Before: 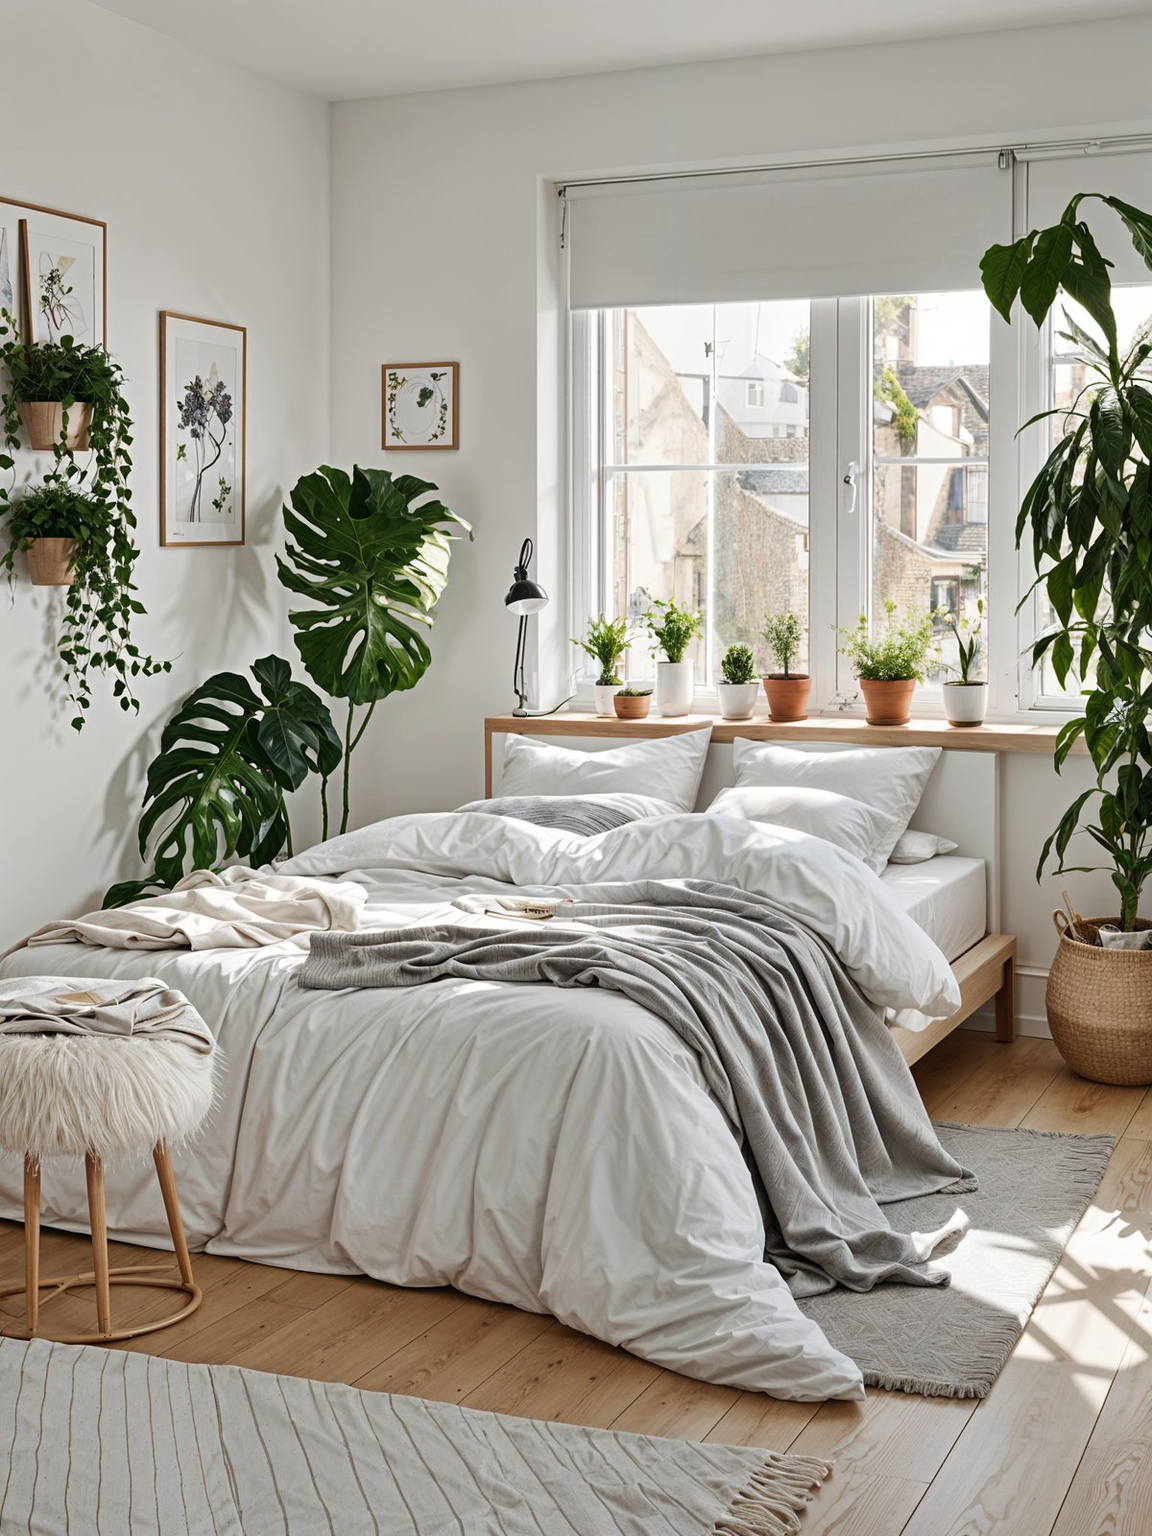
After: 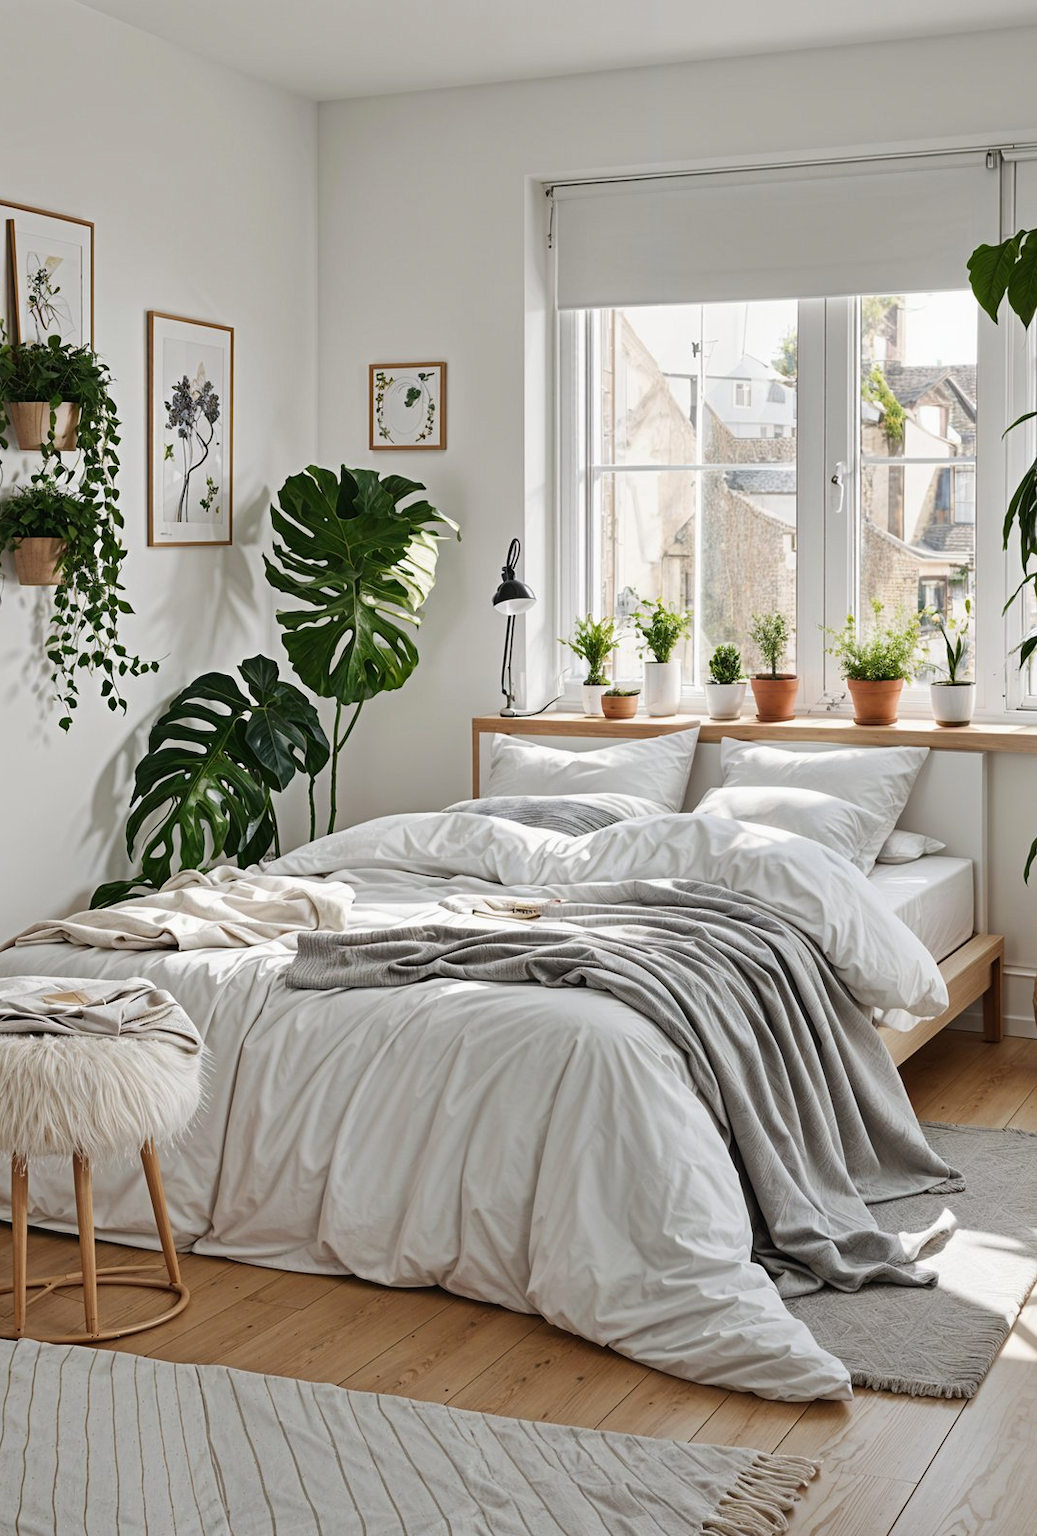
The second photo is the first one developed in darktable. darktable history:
crop and rotate: left 1.088%, right 8.807%
contrast brightness saturation: contrast -0.02, brightness -0.01, saturation 0.03
